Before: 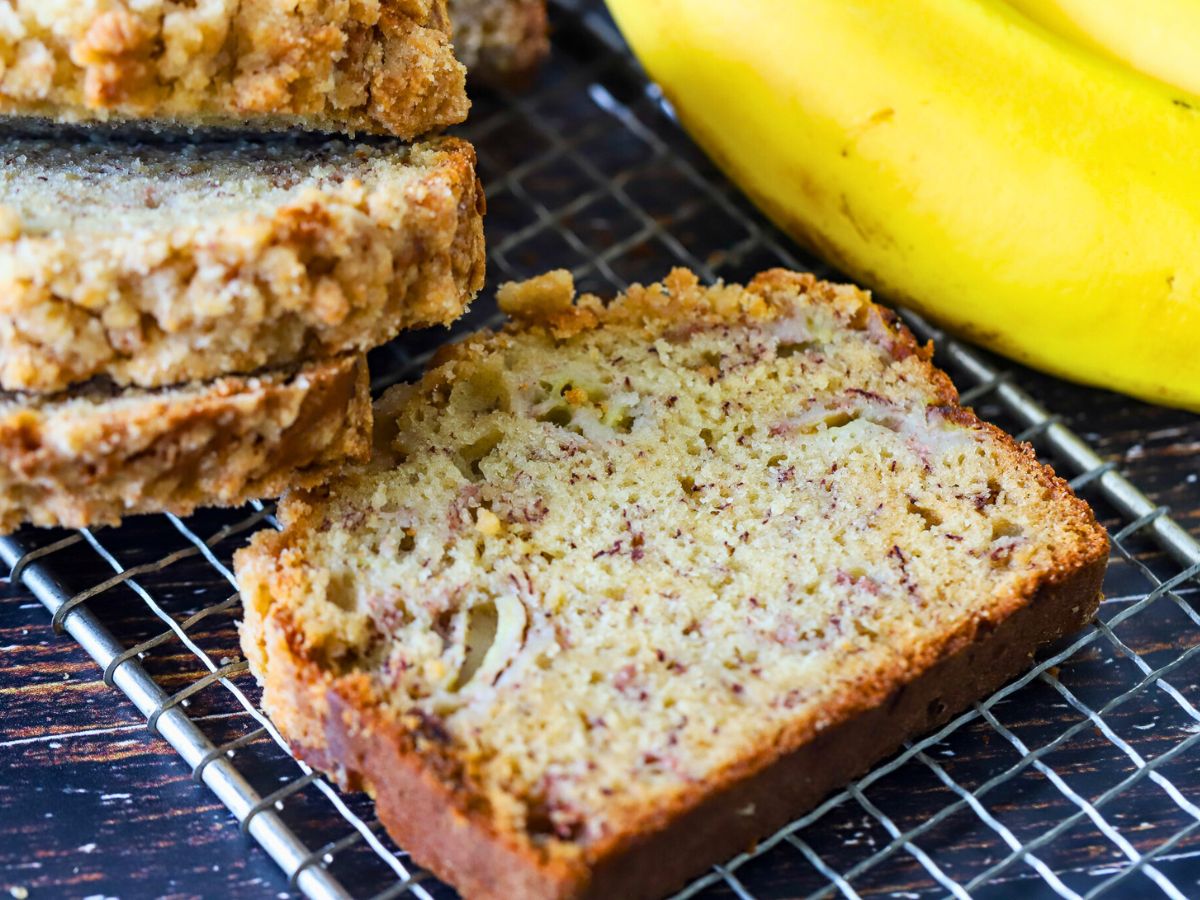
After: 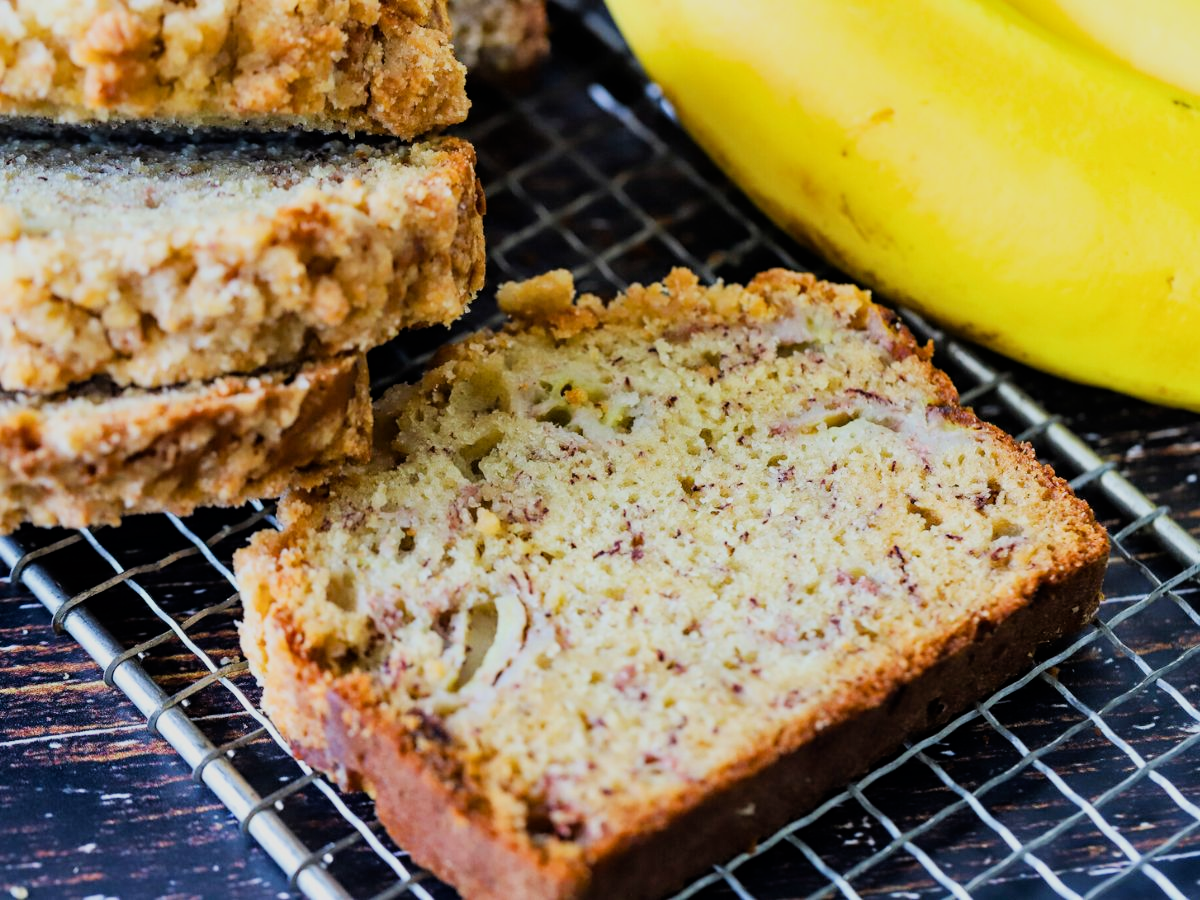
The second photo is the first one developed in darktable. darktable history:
filmic rgb: black relative exposure -7.65 EV, white relative exposure 4.56 EV, hardness 3.61, contrast 1.05
levels: levels [0, 0.474, 0.947]
